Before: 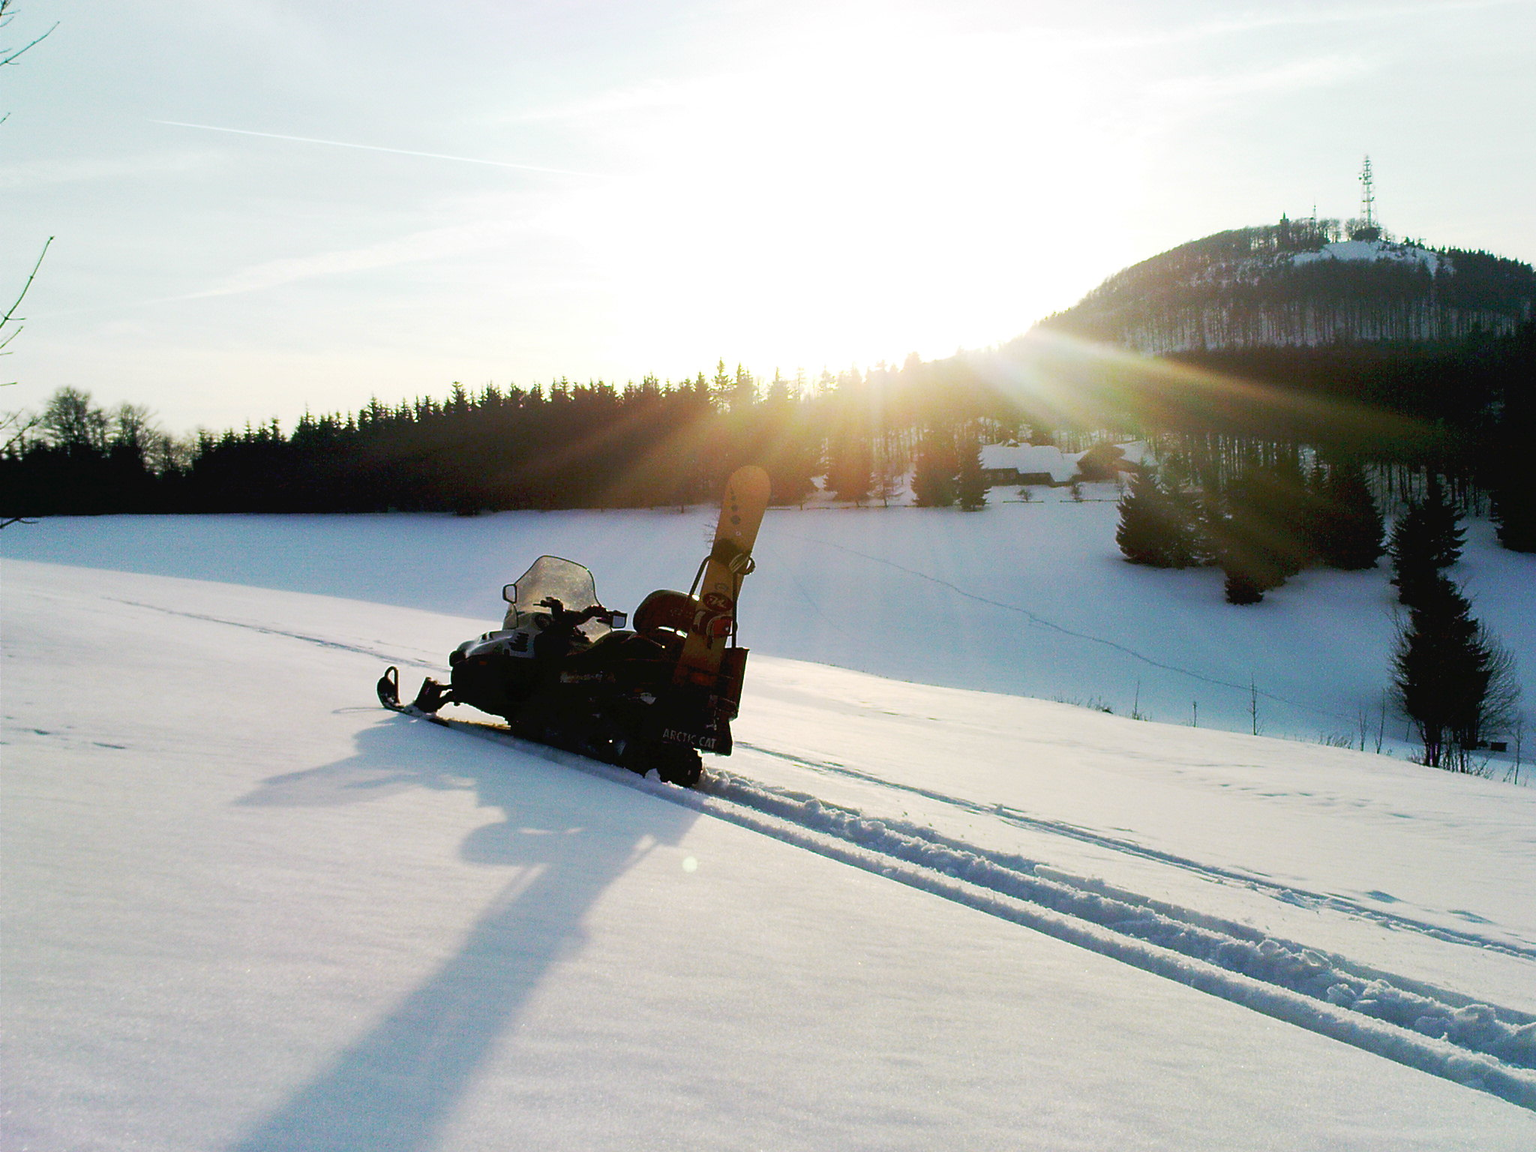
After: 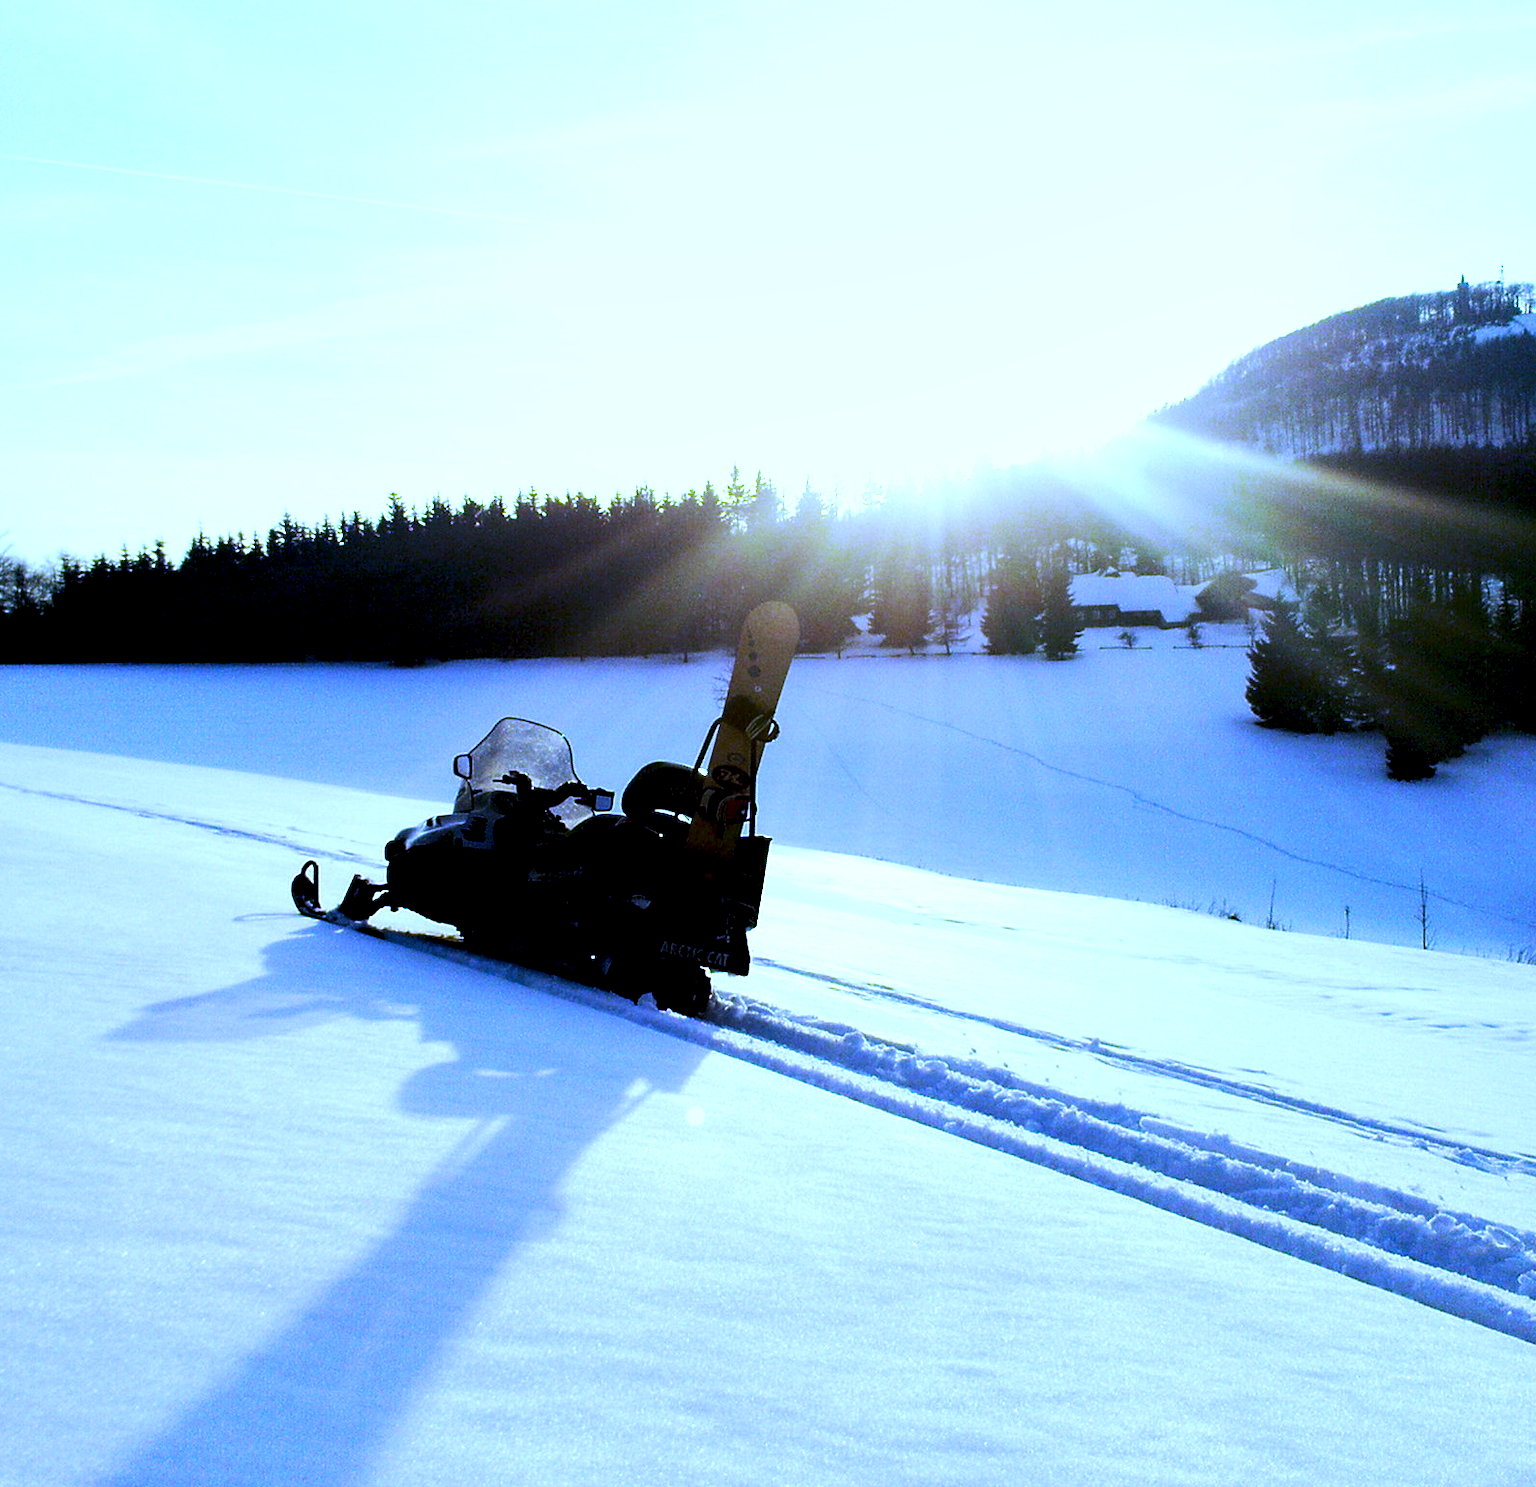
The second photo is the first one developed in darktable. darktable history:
local contrast: highlights 123%, shadows 126%, detail 140%, midtone range 0.254
crop: left 9.88%, right 12.664%
tone equalizer: -8 EV -0.417 EV, -7 EV -0.389 EV, -6 EV -0.333 EV, -5 EV -0.222 EV, -3 EV 0.222 EV, -2 EV 0.333 EV, -1 EV 0.389 EV, +0 EV 0.417 EV, edges refinement/feathering 500, mask exposure compensation -1.57 EV, preserve details no
white balance: red 0.766, blue 1.537
